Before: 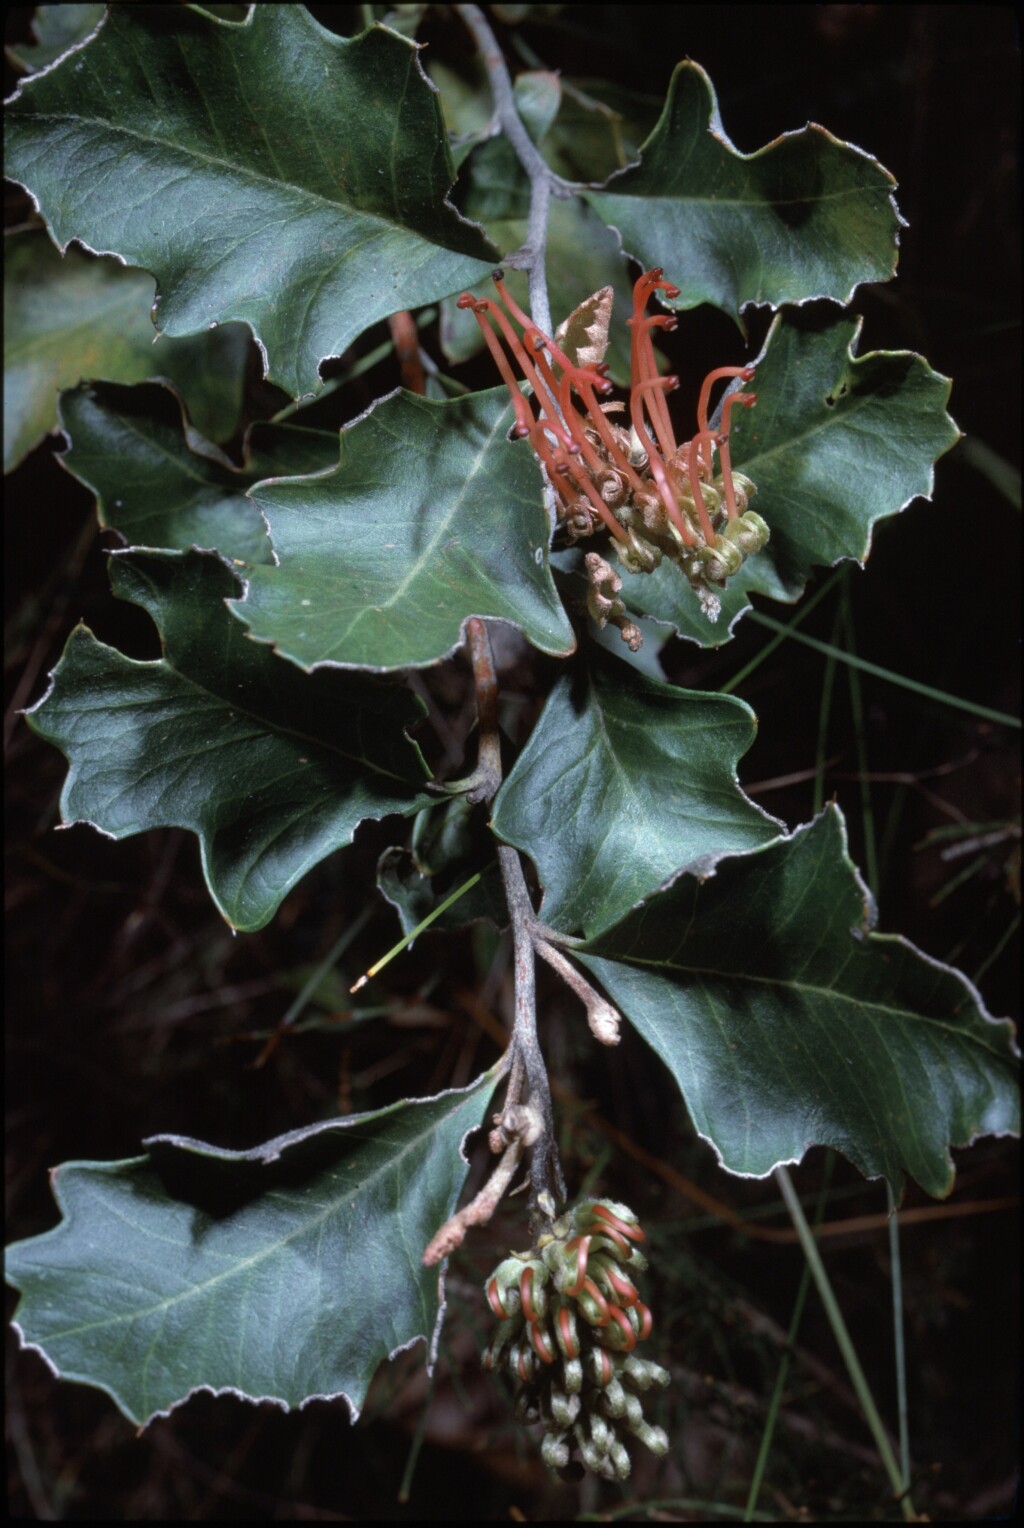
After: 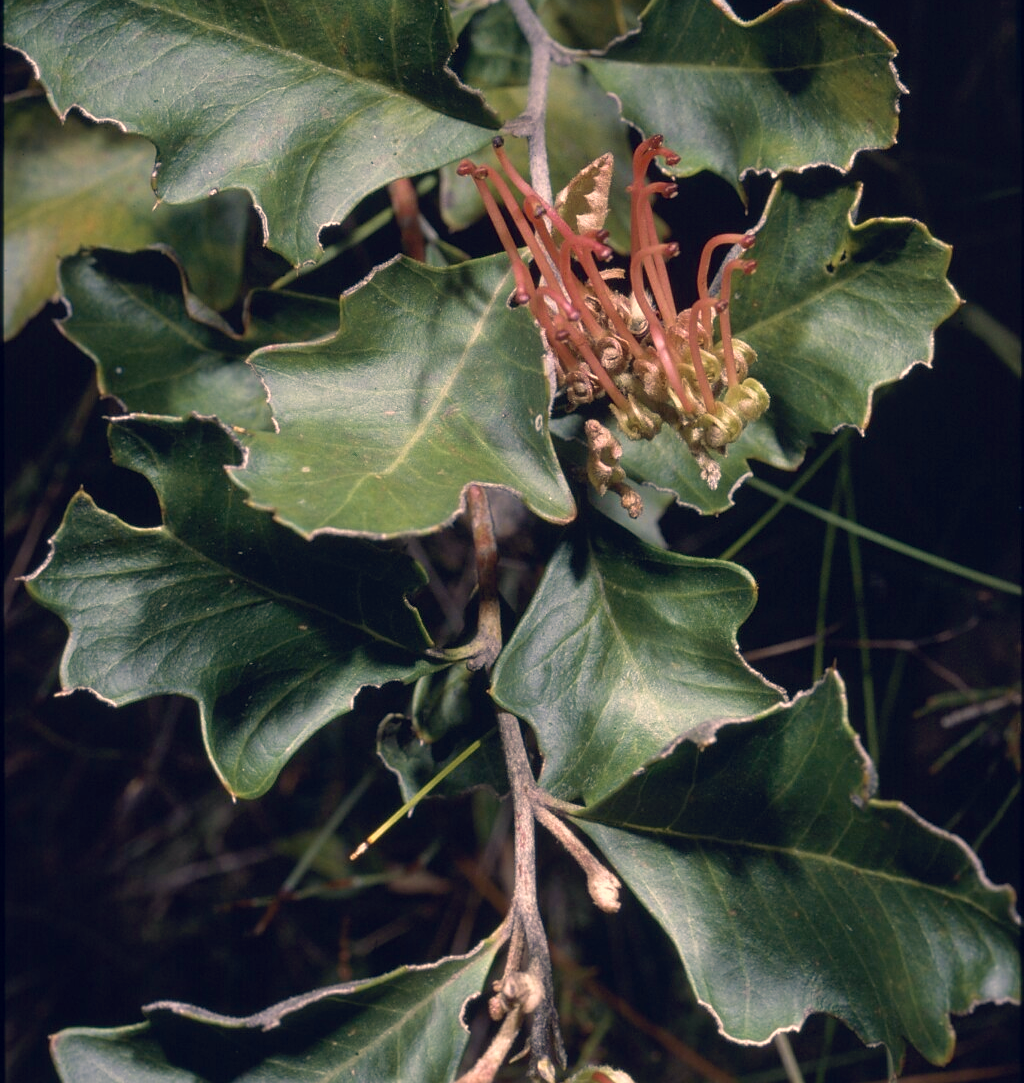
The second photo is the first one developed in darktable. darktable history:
crop and rotate: top 8.727%, bottom 20.351%
color correction: highlights a* 20.31, highlights b* 28.26, shadows a* 3.38, shadows b* -17.49, saturation 0.741
velvia: on, module defaults
sharpen: radius 0.973, amount 0.612
